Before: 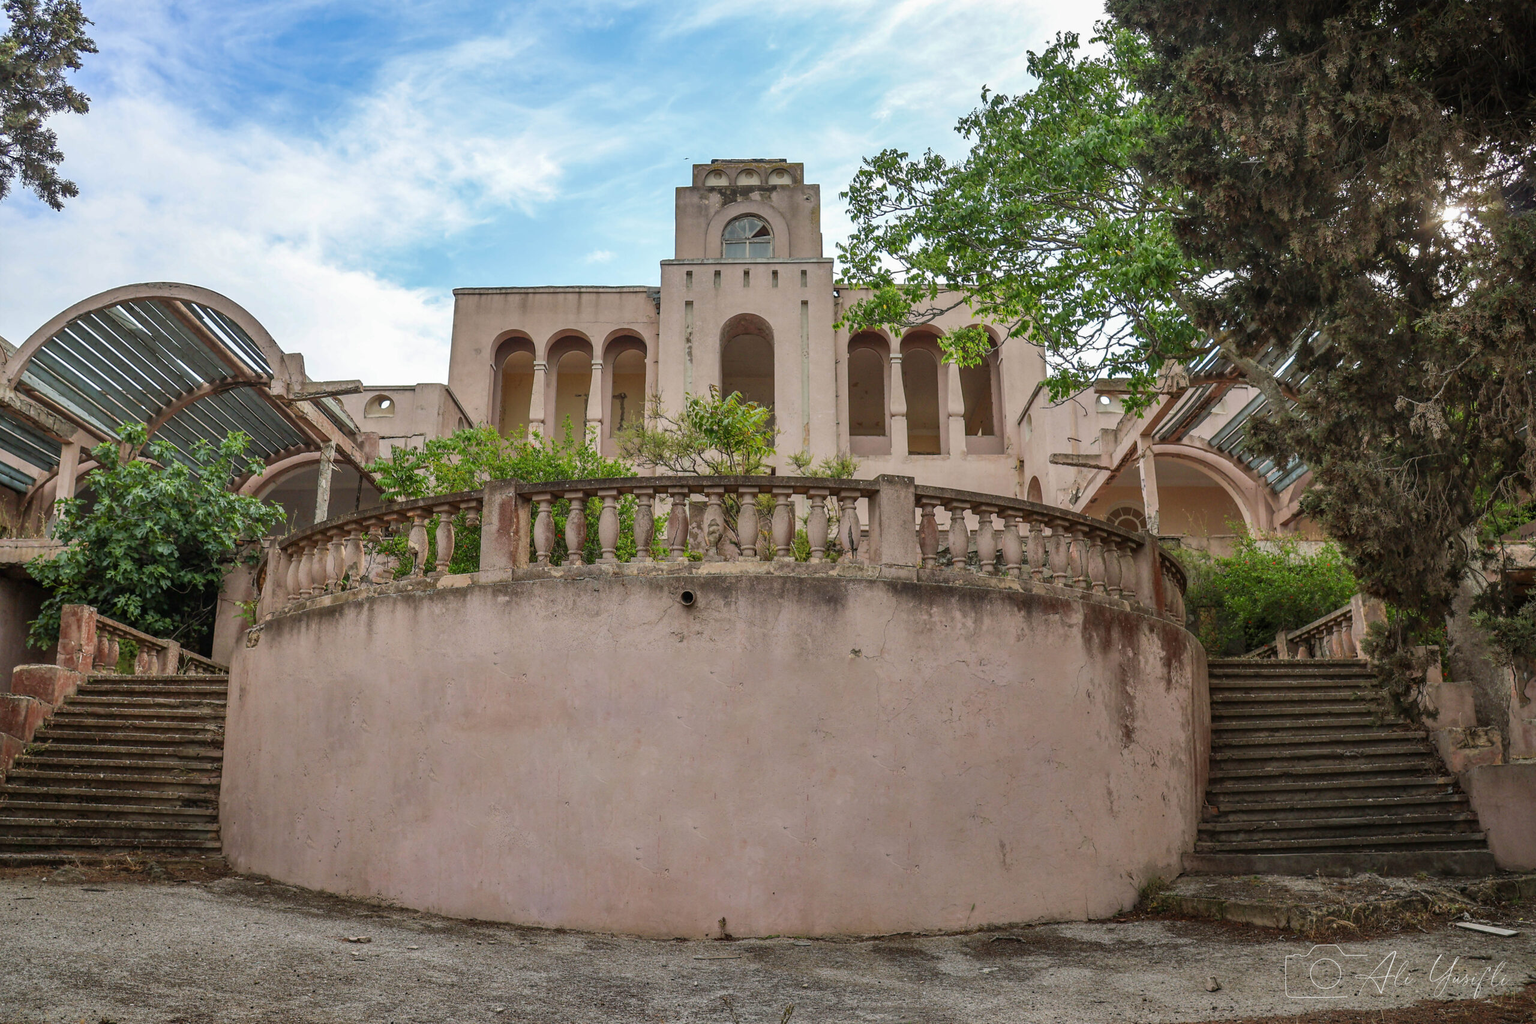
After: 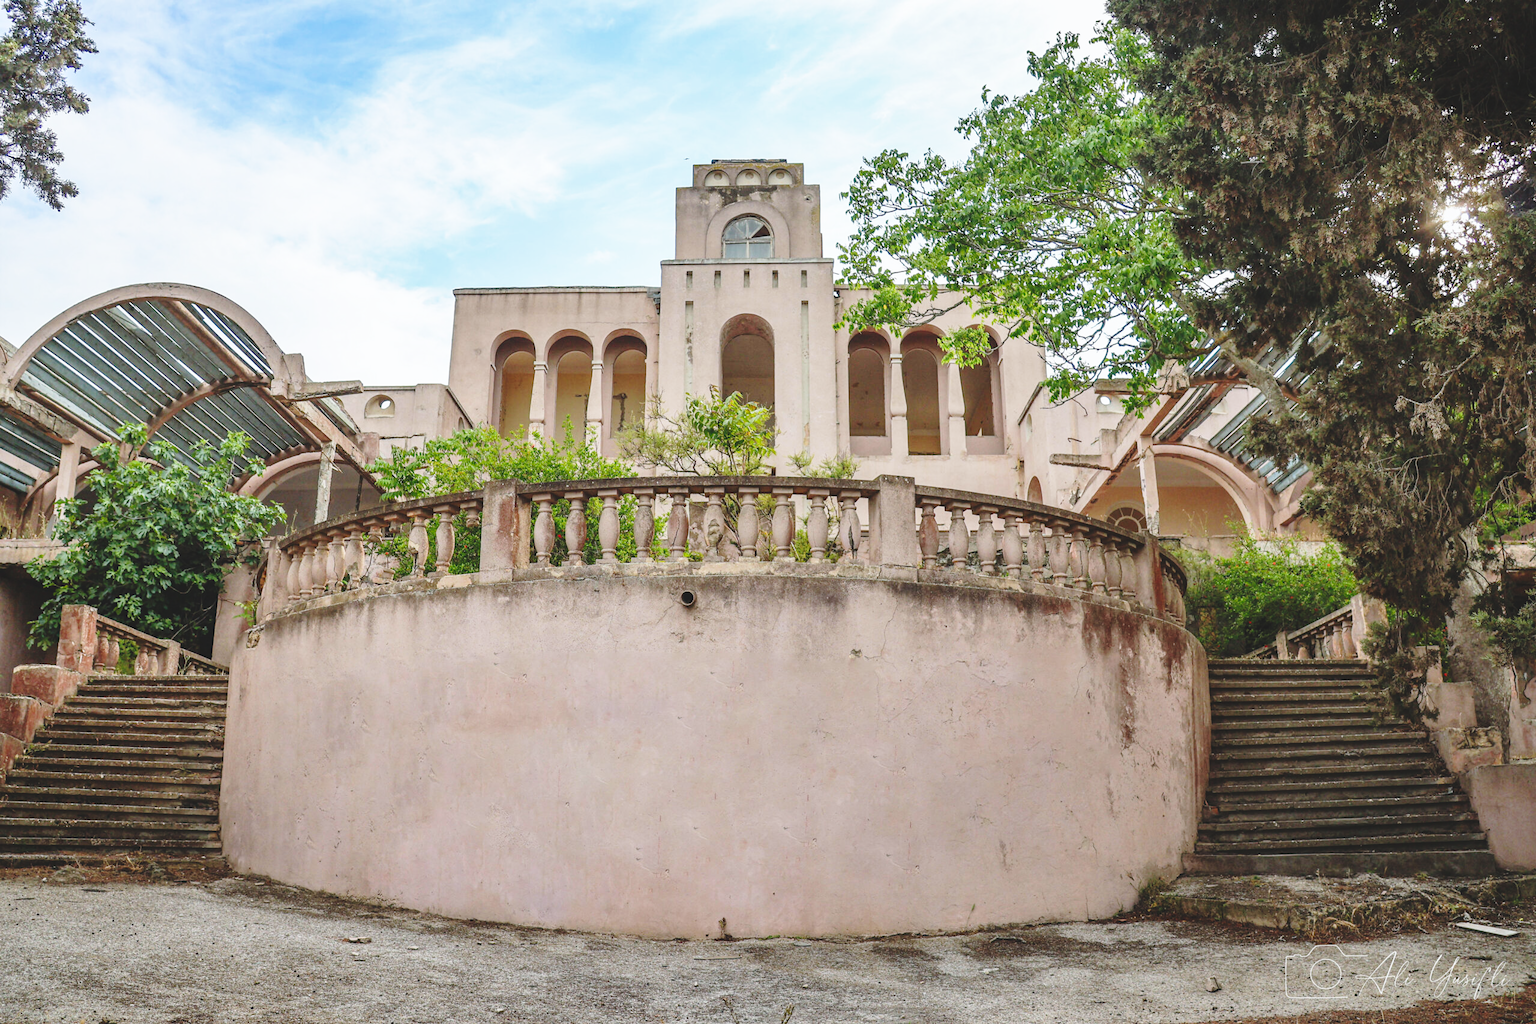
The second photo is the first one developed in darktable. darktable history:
white balance: red 0.982, blue 1.018
exposure: black level correction -0.014, exposure -0.193 EV, compensate highlight preservation false
base curve: curves: ch0 [(0, 0) (0.032, 0.037) (0.105, 0.228) (0.435, 0.76) (0.856, 0.983) (1, 1)], preserve colors none
